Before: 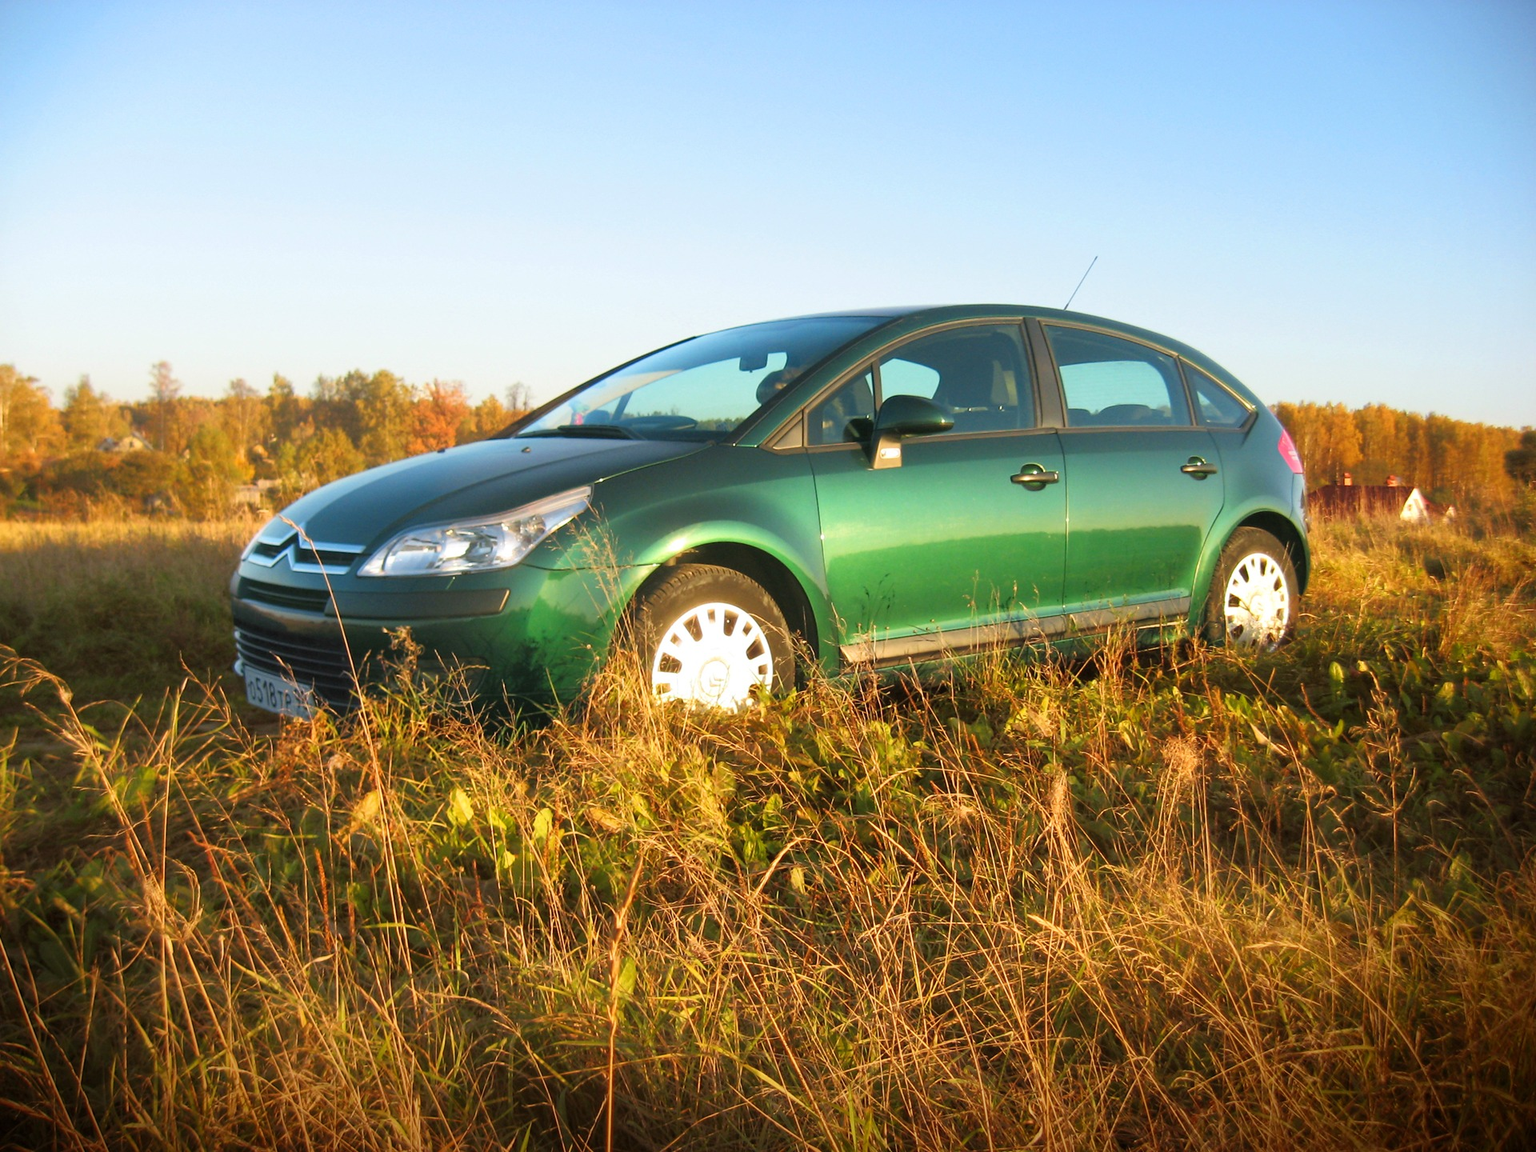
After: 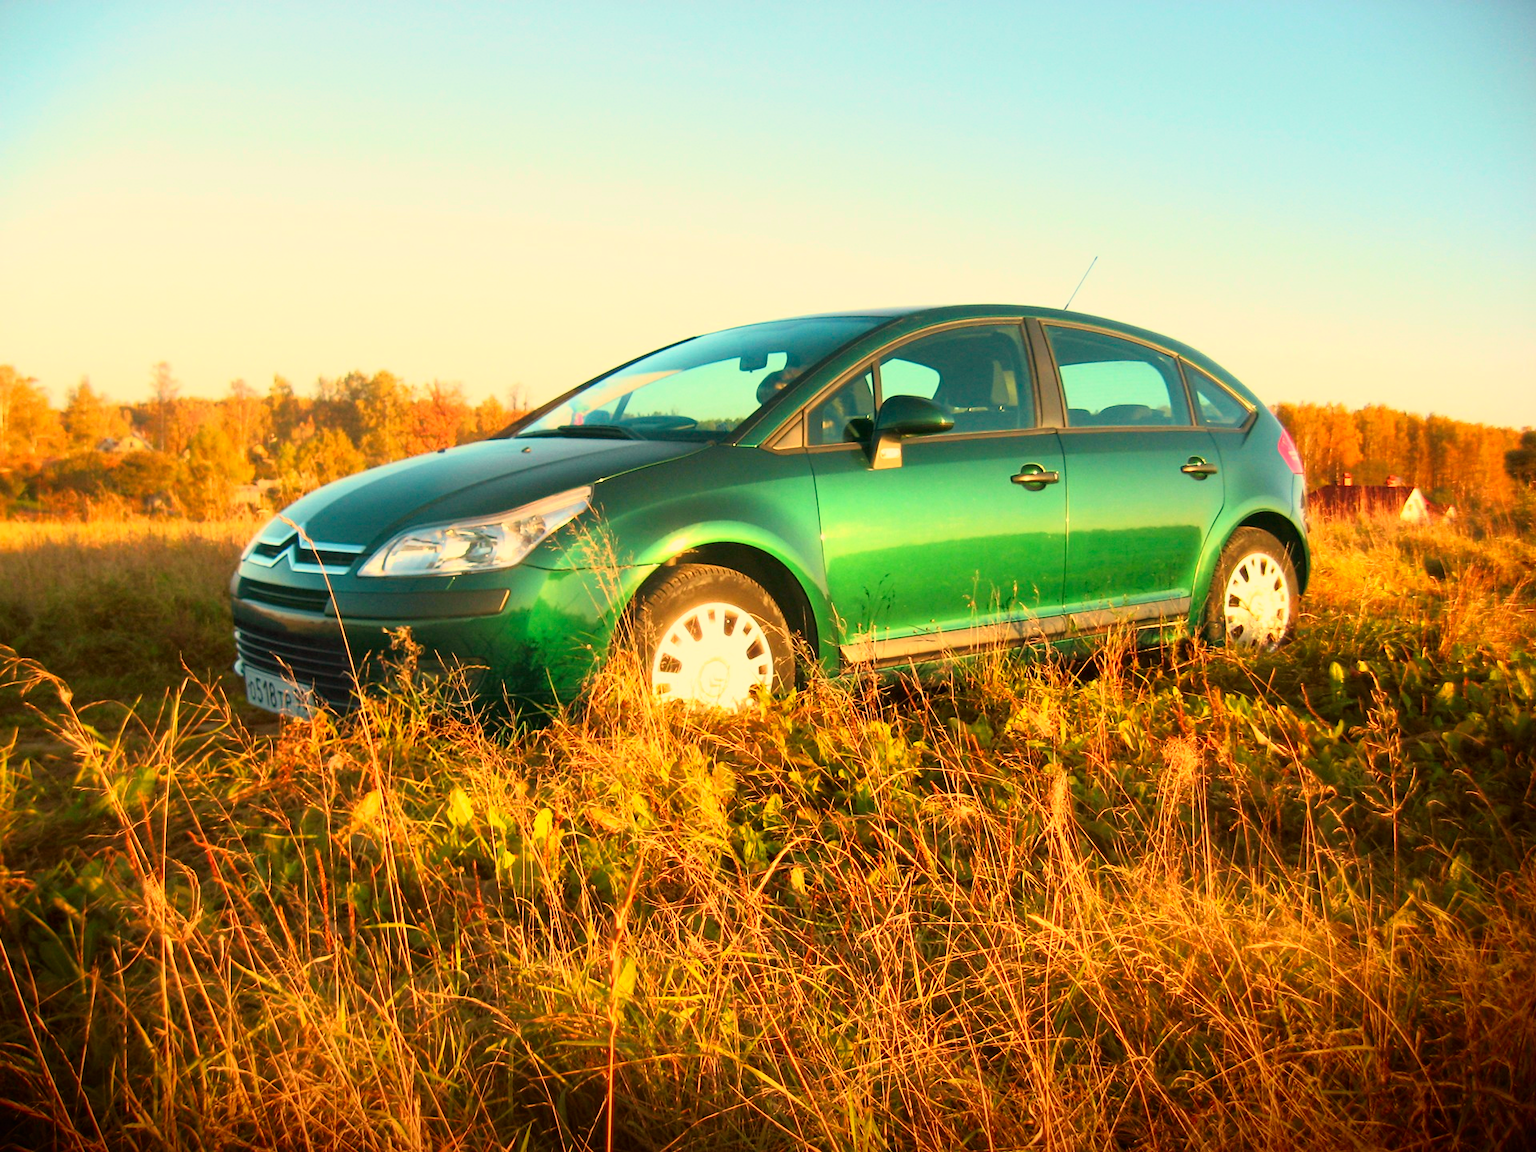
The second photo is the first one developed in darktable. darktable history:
tone curve: curves: ch0 [(0, 0) (0.051, 0.03) (0.096, 0.071) (0.243, 0.246) (0.461, 0.515) (0.605, 0.692) (0.761, 0.85) (0.881, 0.933) (1, 0.984)]; ch1 [(0, 0) (0.1, 0.038) (0.318, 0.243) (0.431, 0.384) (0.488, 0.475) (0.499, 0.499) (0.534, 0.546) (0.567, 0.592) (0.601, 0.632) (0.734, 0.809) (1, 1)]; ch2 [(0, 0) (0.297, 0.257) (0.414, 0.379) (0.453, 0.45) (0.479, 0.483) (0.504, 0.499) (0.52, 0.519) (0.541, 0.554) (0.614, 0.652) (0.817, 0.874) (1, 1)], color space Lab, independent channels, preserve colors none
white balance: red 1.123, blue 0.83
